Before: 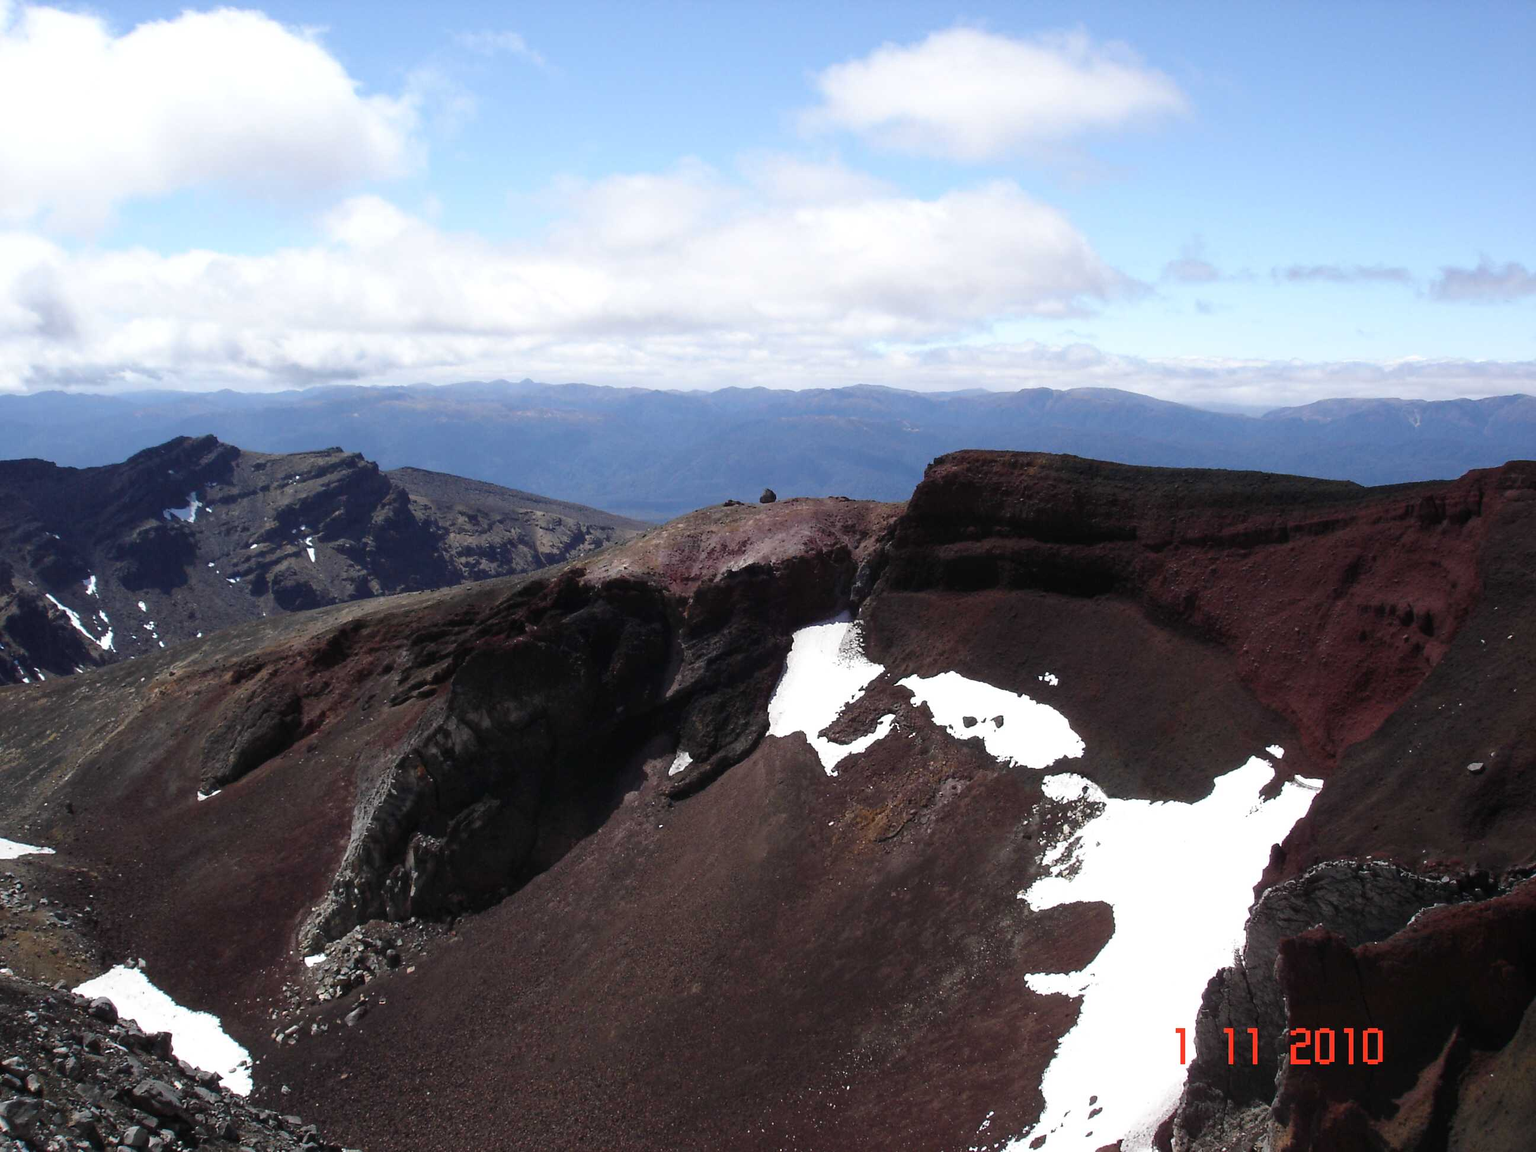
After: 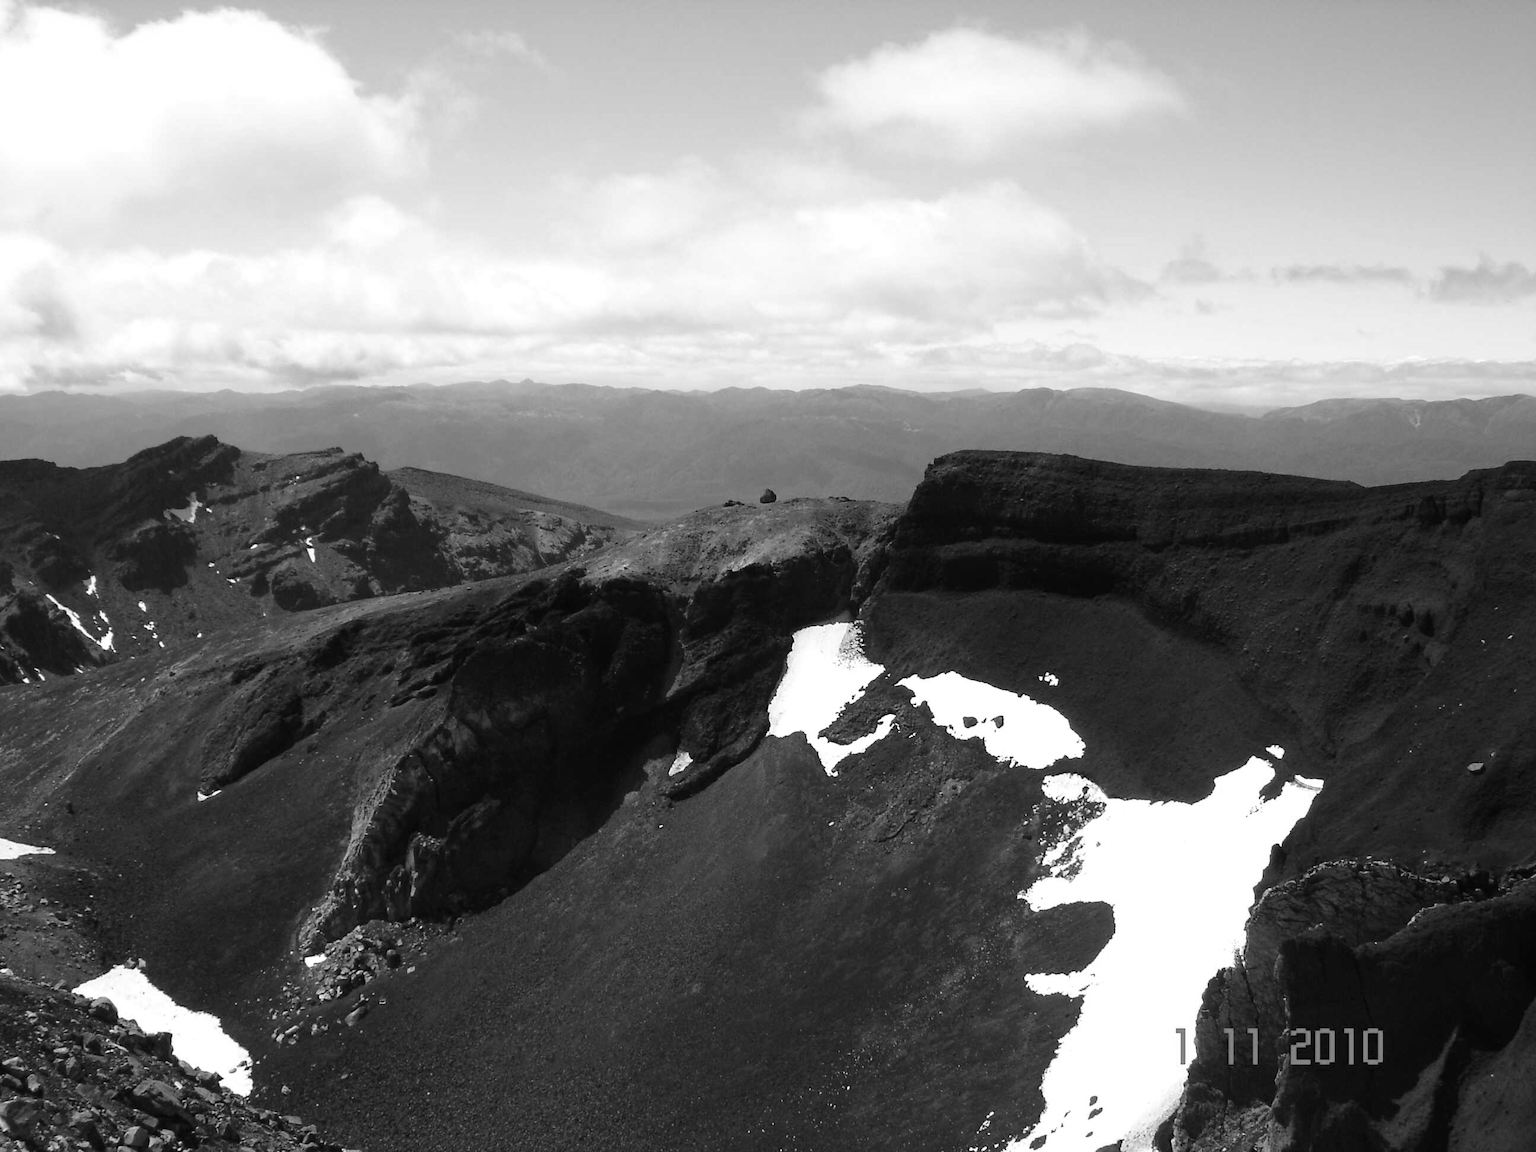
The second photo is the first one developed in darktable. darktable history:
white balance: red 1.004, blue 1.024
monochrome: a 2.21, b -1.33, size 2.2
color balance rgb: perceptual saturation grading › global saturation 20%, perceptual saturation grading › highlights -25%, perceptual saturation grading › shadows 50%
